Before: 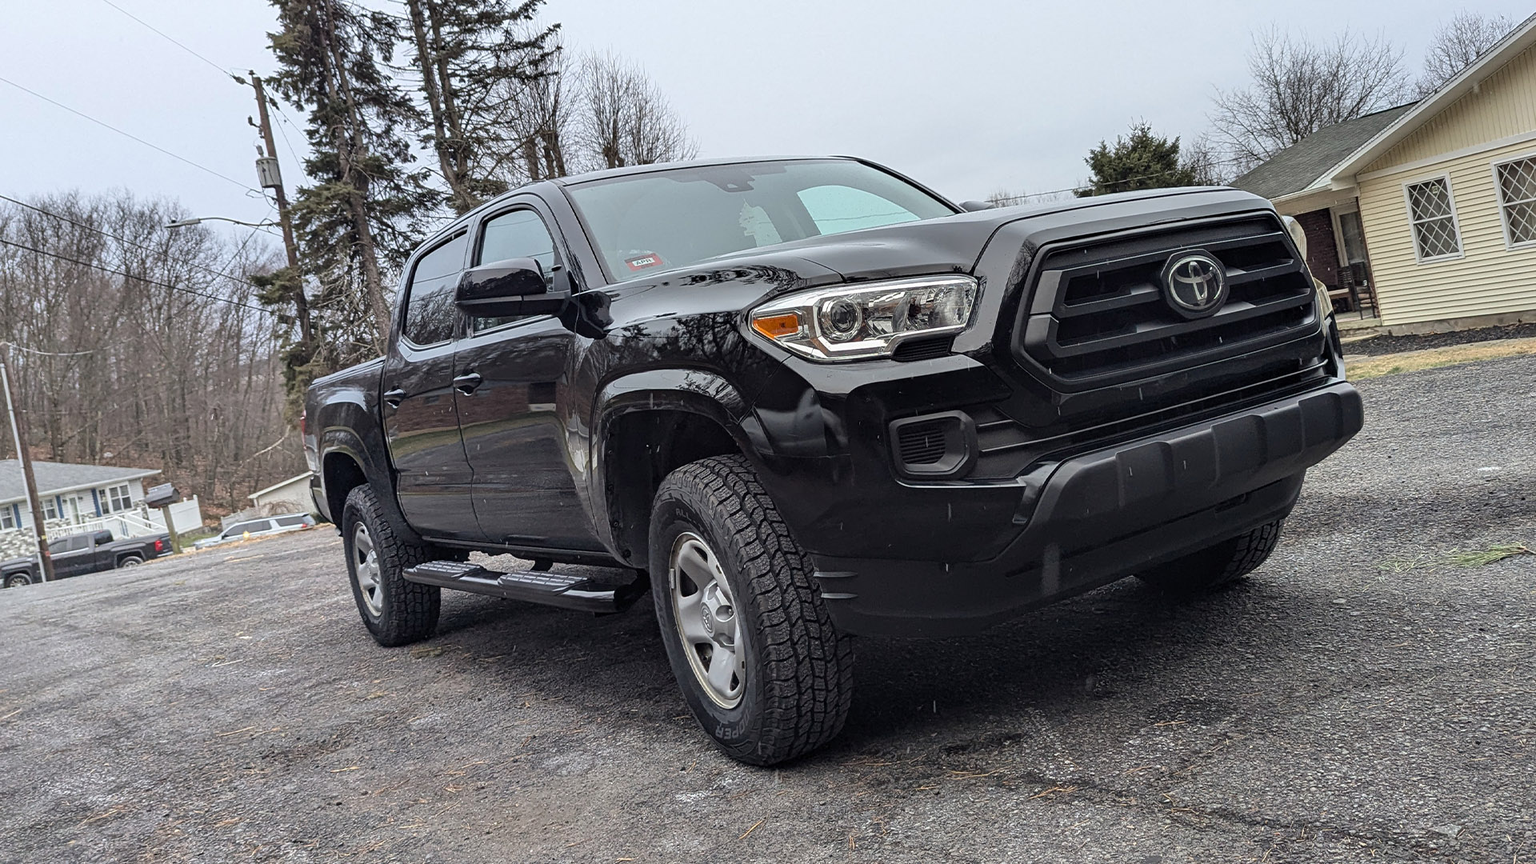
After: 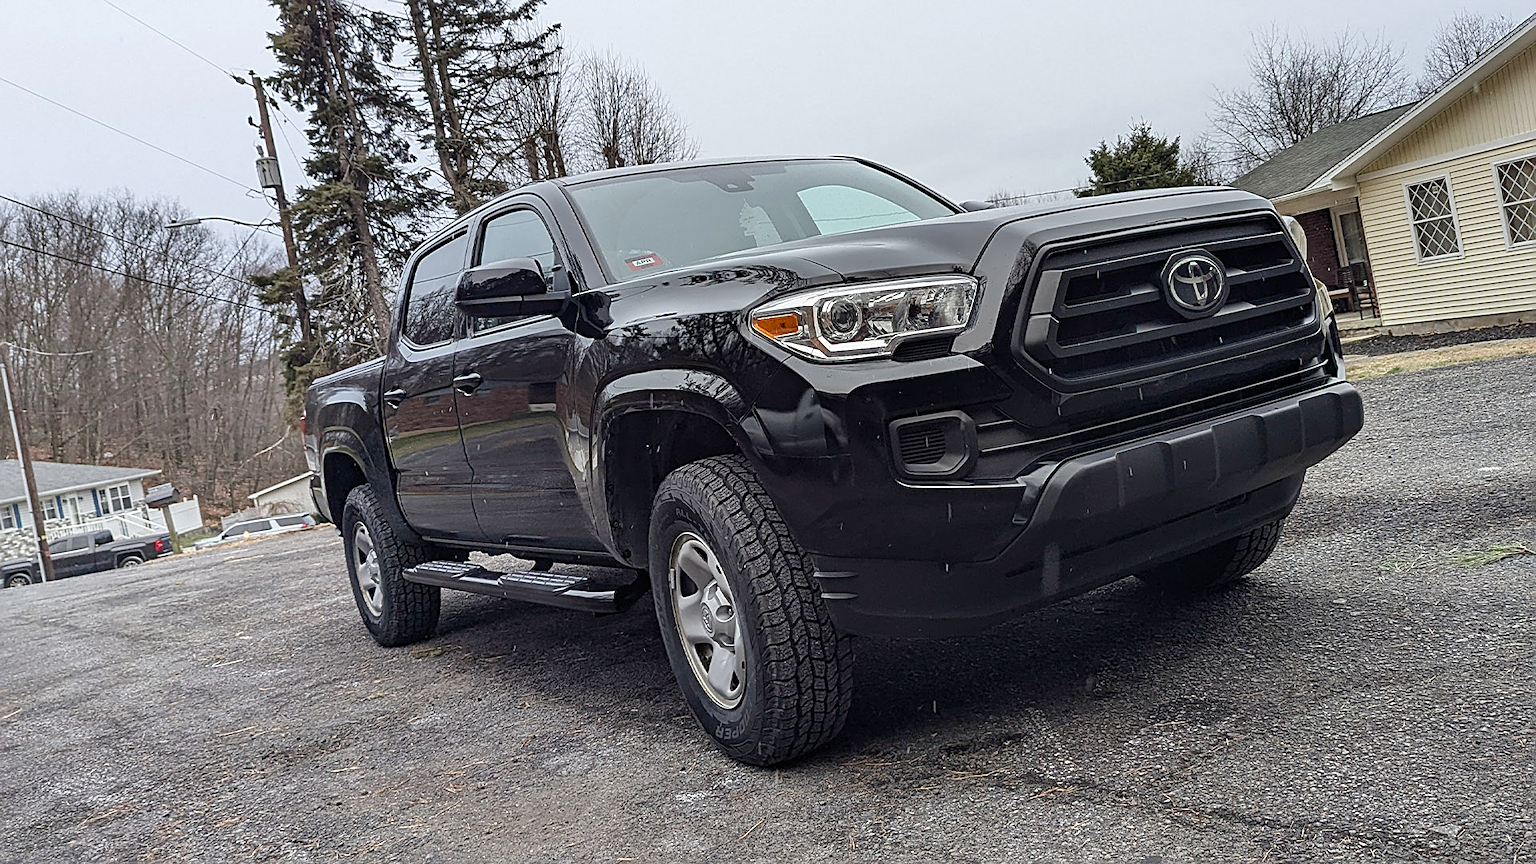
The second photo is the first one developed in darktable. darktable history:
color balance rgb: perceptual saturation grading › global saturation 20%, perceptual saturation grading › highlights -50%, perceptual saturation grading › shadows 30%
sharpen: on, module defaults
